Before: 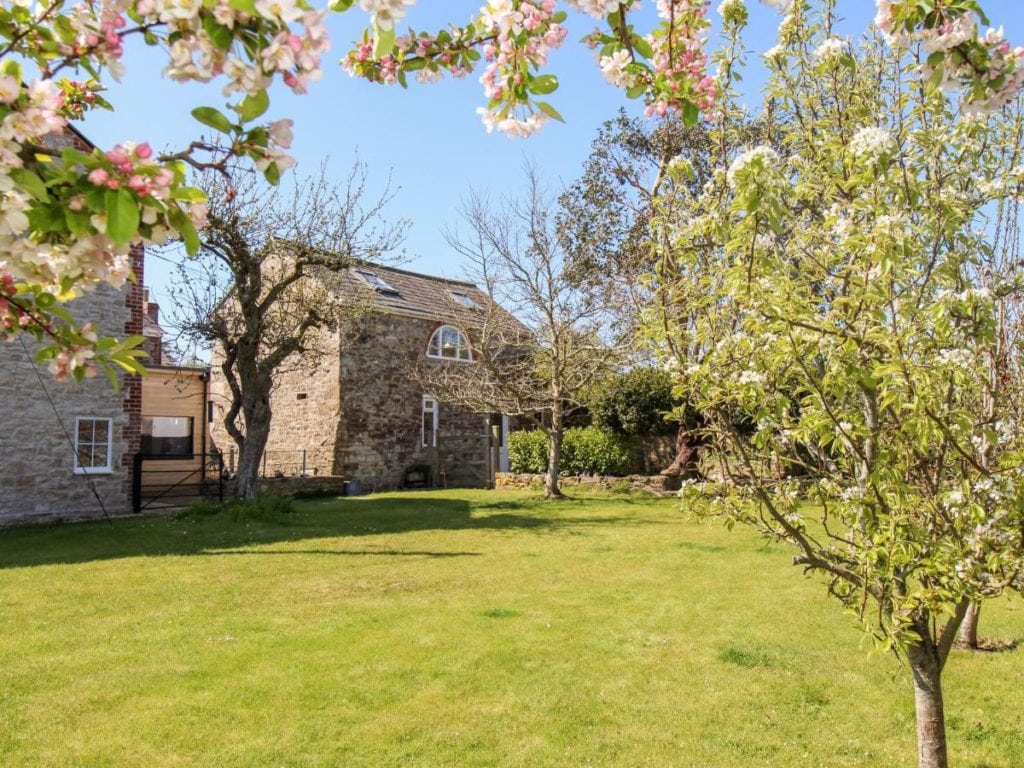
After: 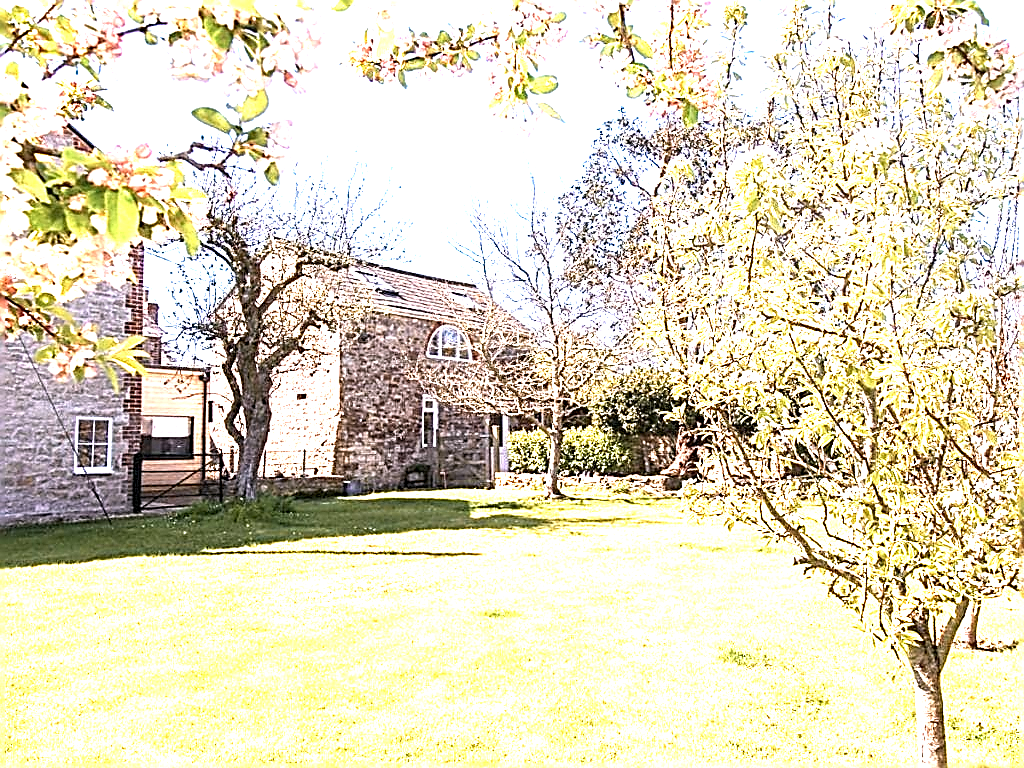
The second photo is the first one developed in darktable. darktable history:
white balance: red 1.066, blue 1.119
exposure: black level correction 0, exposure 1.45 EV, compensate exposure bias true, compensate highlight preservation false
sharpen: amount 1.861
color zones: curves: ch0 [(0.018, 0.548) (0.197, 0.654) (0.425, 0.447) (0.605, 0.658) (0.732, 0.579)]; ch1 [(0.105, 0.531) (0.224, 0.531) (0.386, 0.39) (0.618, 0.456) (0.732, 0.456) (0.956, 0.421)]; ch2 [(0.039, 0.583) (0.215, 0.465) (0.399, 0.544) (0.465, 0.548) (0.614, 0.447) (0.724, 0.43) (0.882, 0.623) (0.956, 0.632)]
